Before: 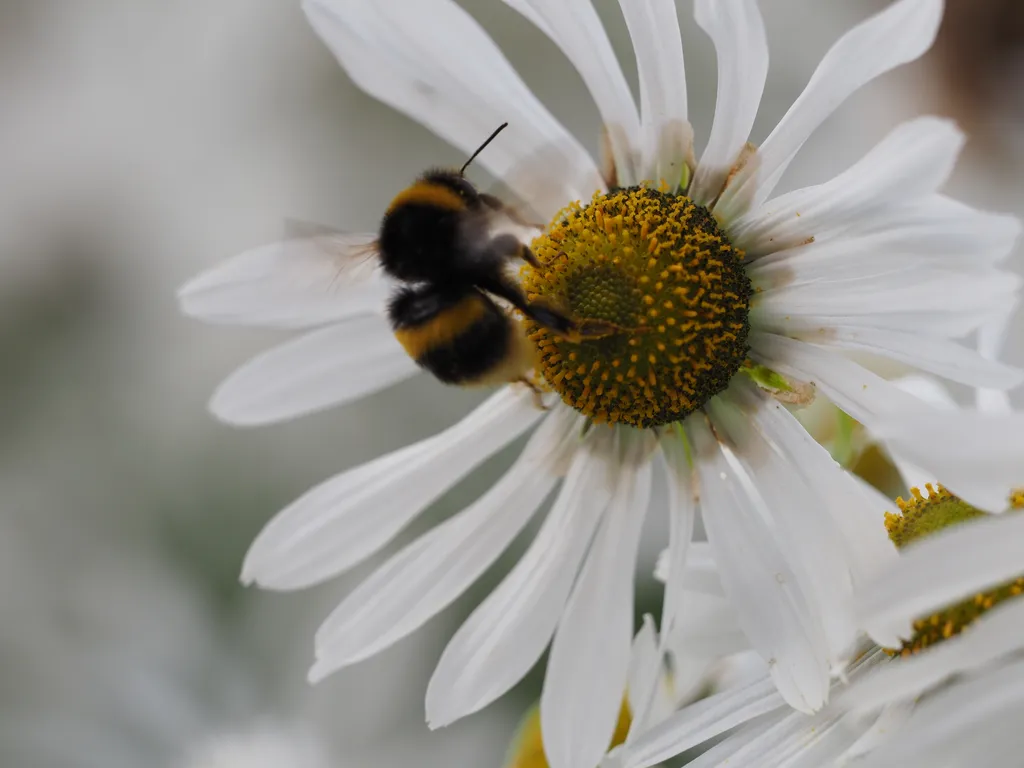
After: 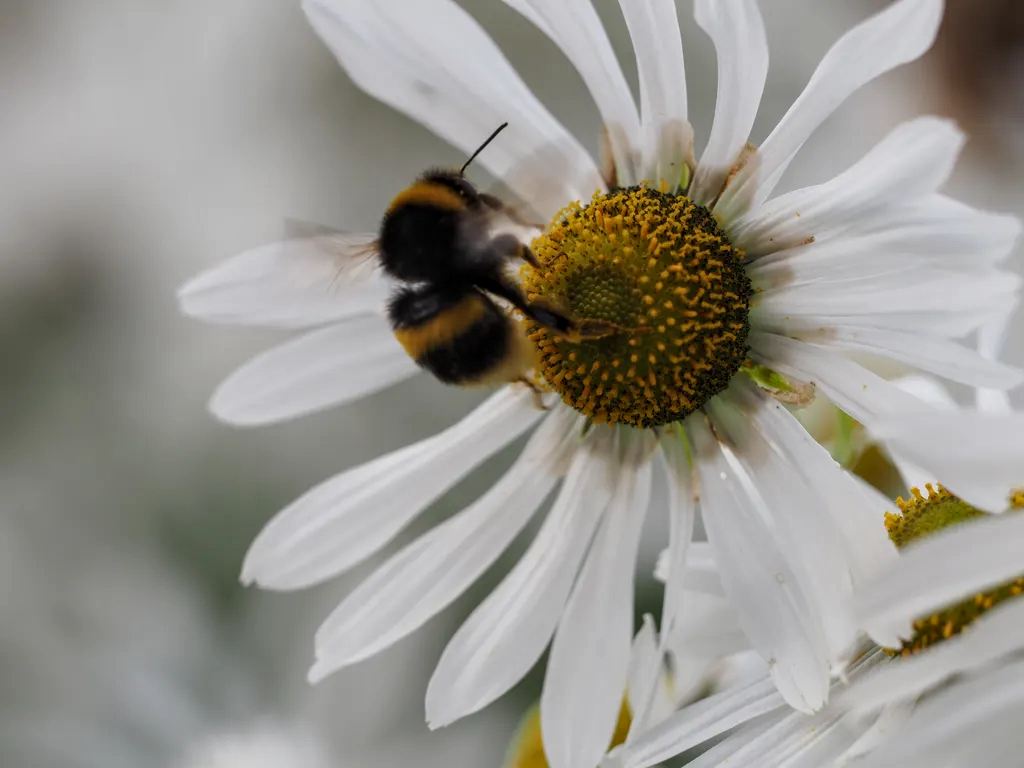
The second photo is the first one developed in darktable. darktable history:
tone equalizer: on, module defaults
shadows and highlights: shadows 30.86, highlights 0, soften with gaussian
local contrast: on, module defaults
